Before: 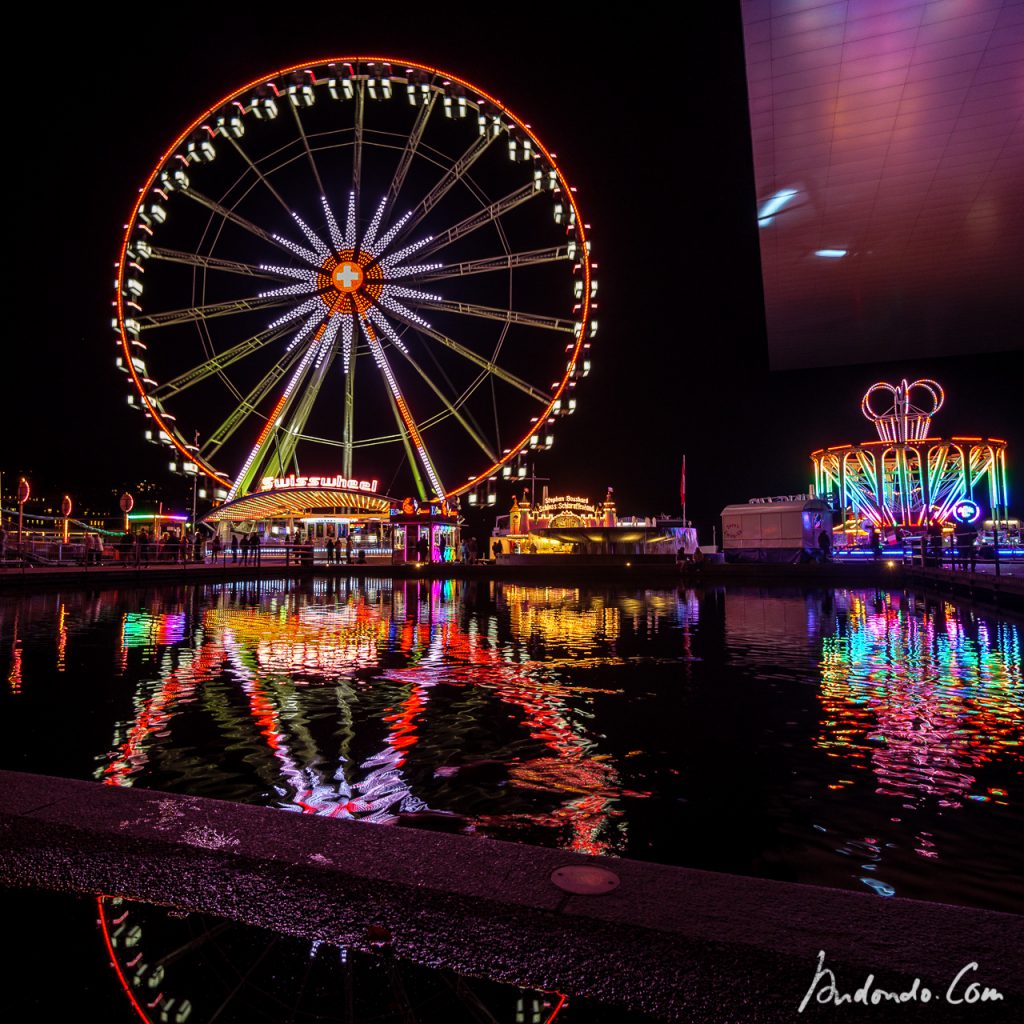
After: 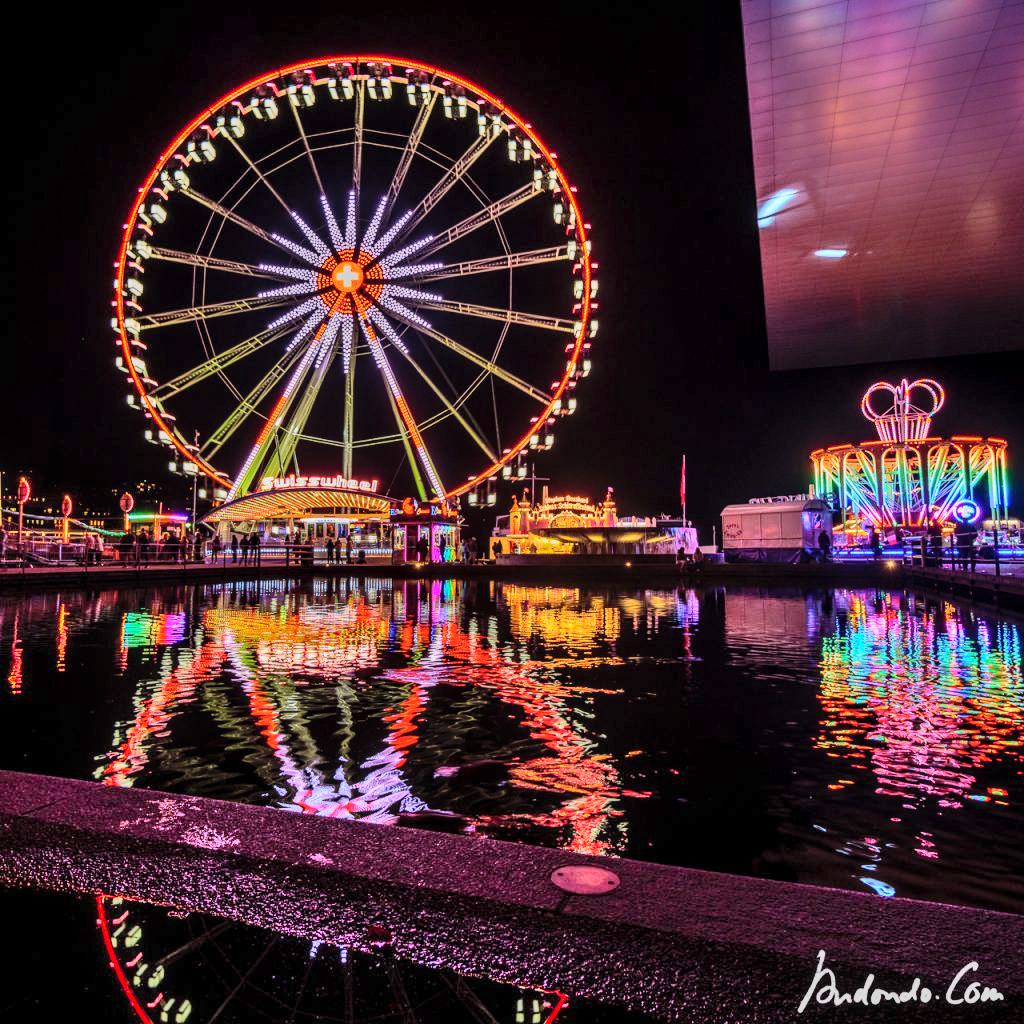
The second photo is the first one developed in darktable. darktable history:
shadows and highlights: shadows 80.73, white point adjustment -9.07, highlights -61.46, soften with gaussian
local contrast: on, module defaults
